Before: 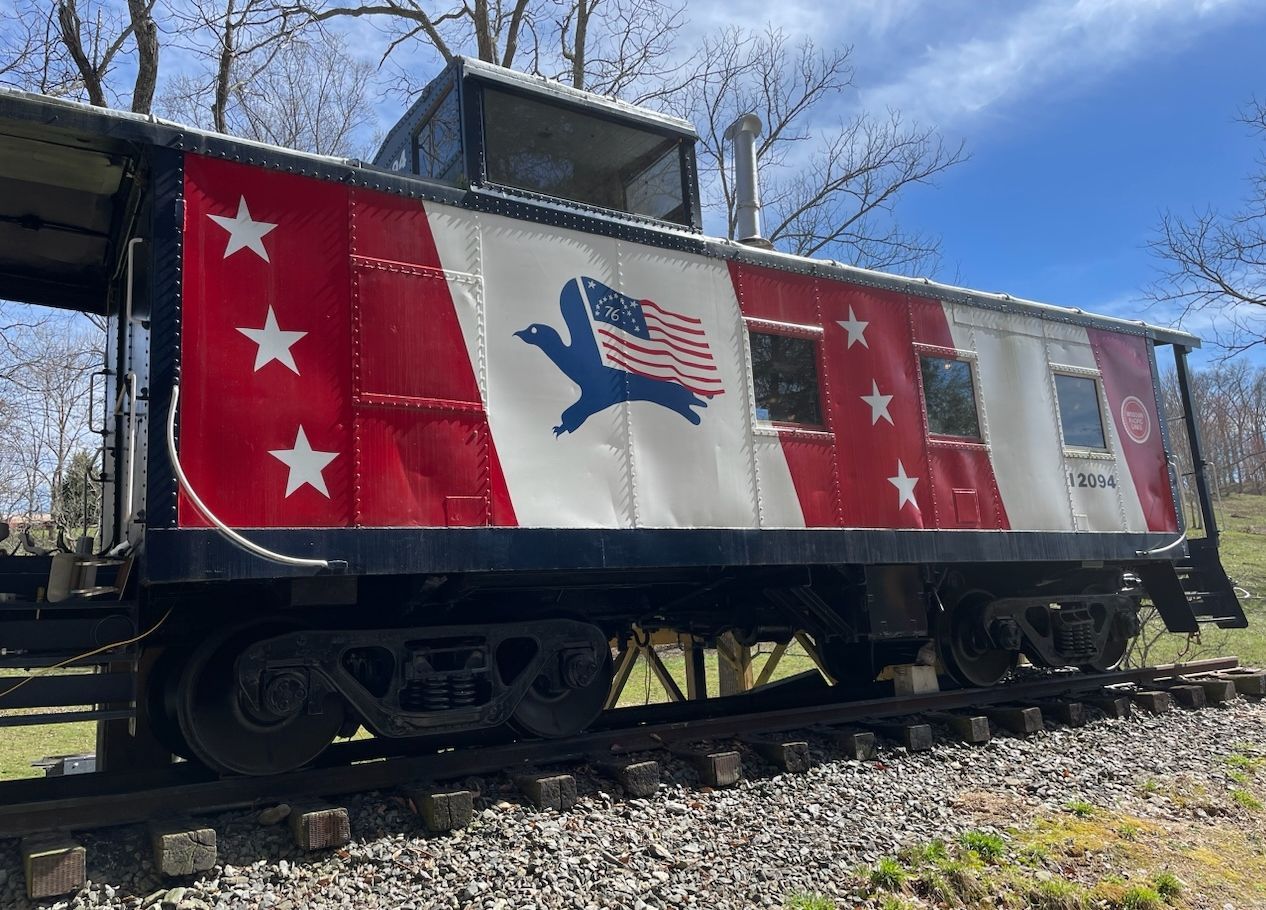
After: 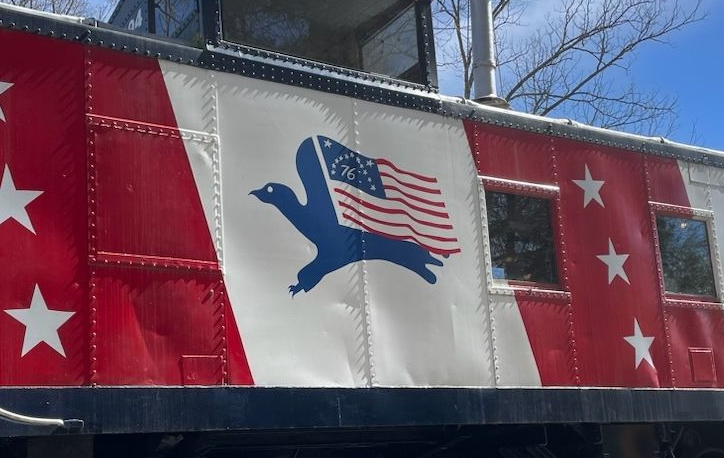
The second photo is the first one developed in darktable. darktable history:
crop: left 20.859%, top 15.547%, right 21.915%, bottom 34.057%
